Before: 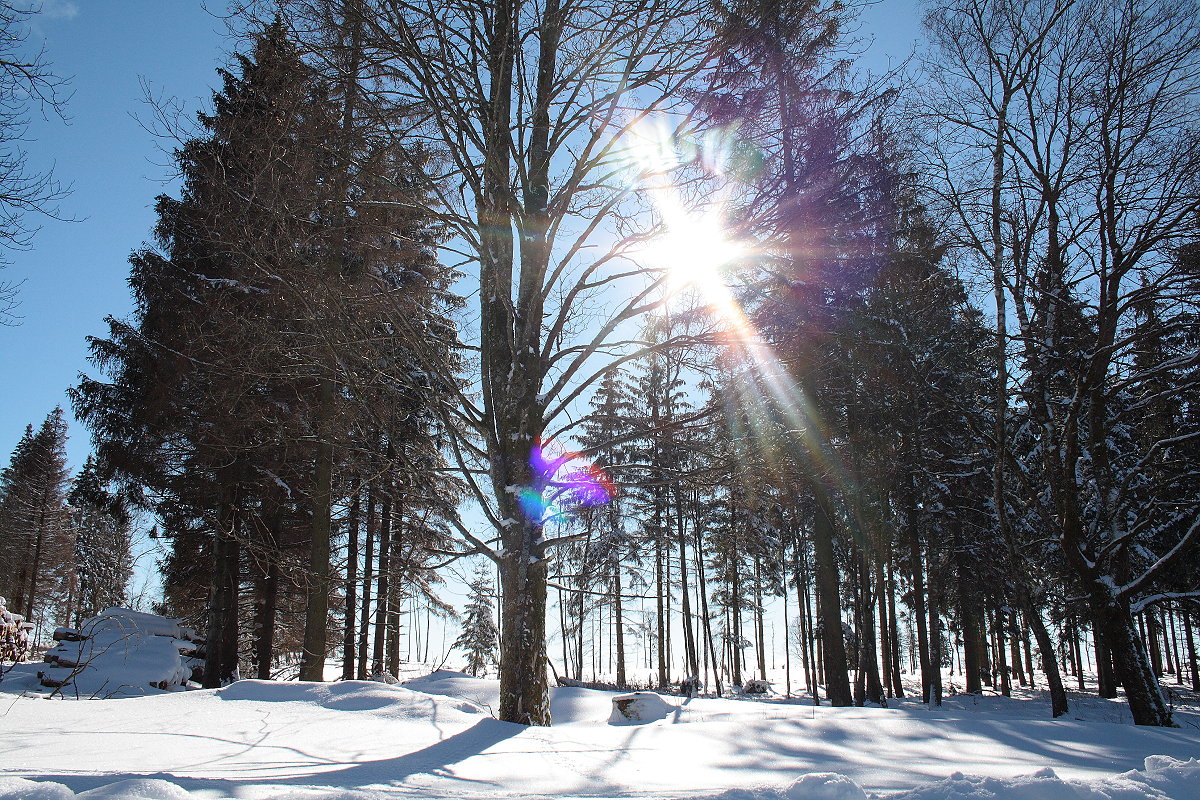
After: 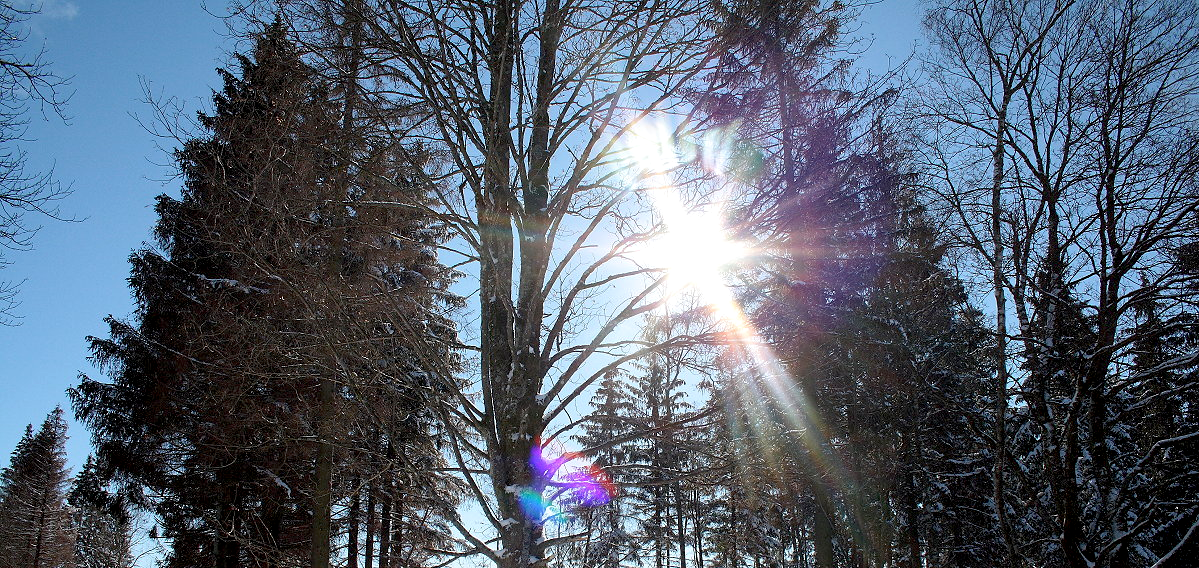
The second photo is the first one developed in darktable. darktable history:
crop: right 0.001%, bottom 28.941%
exposure: black level correction 0.009, exposure 0.109 EV, compensate highlight preservation false
